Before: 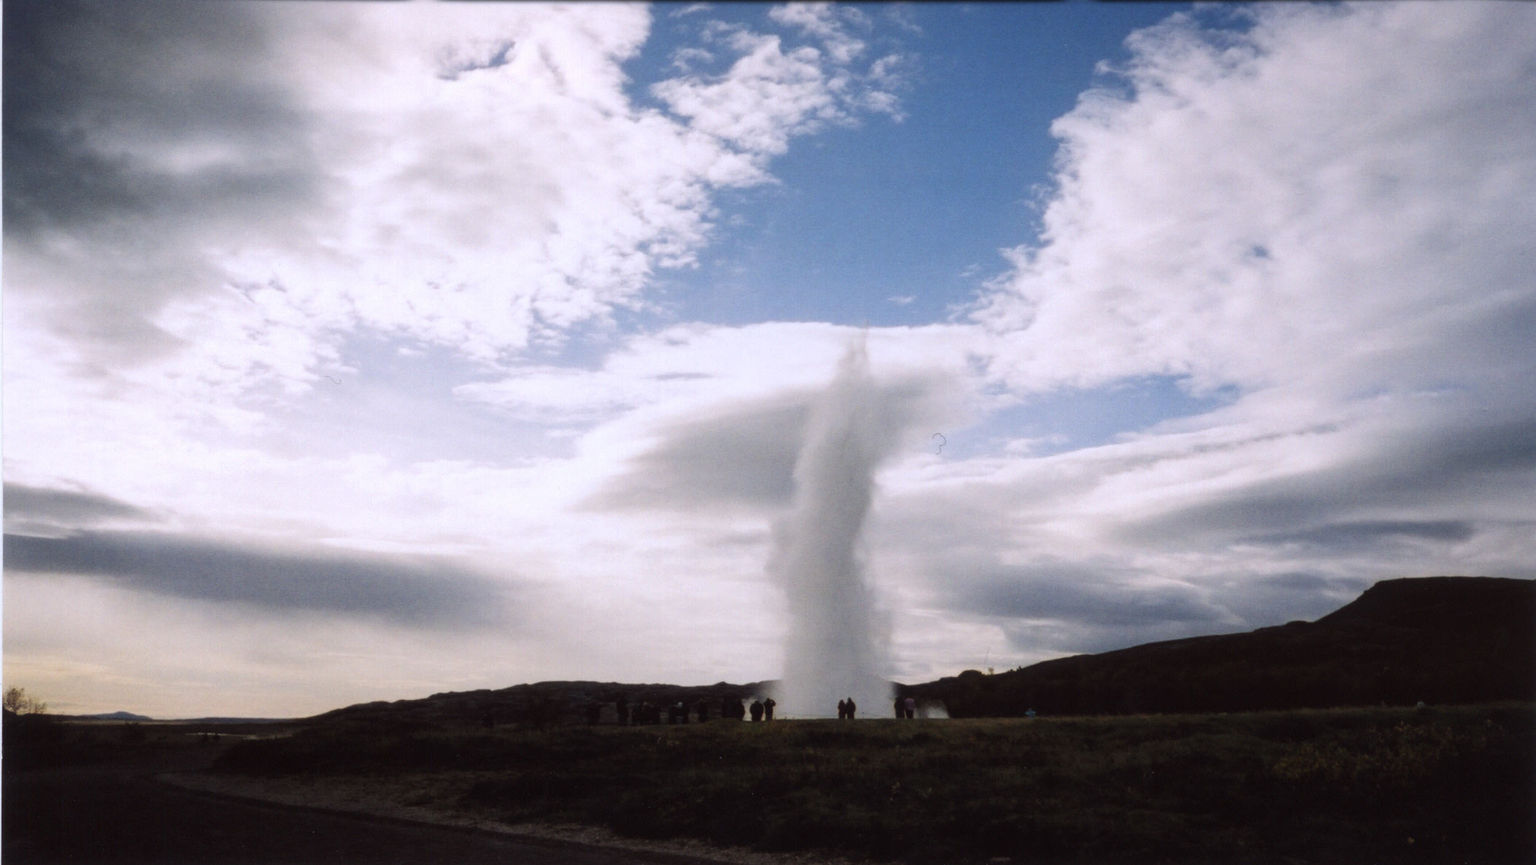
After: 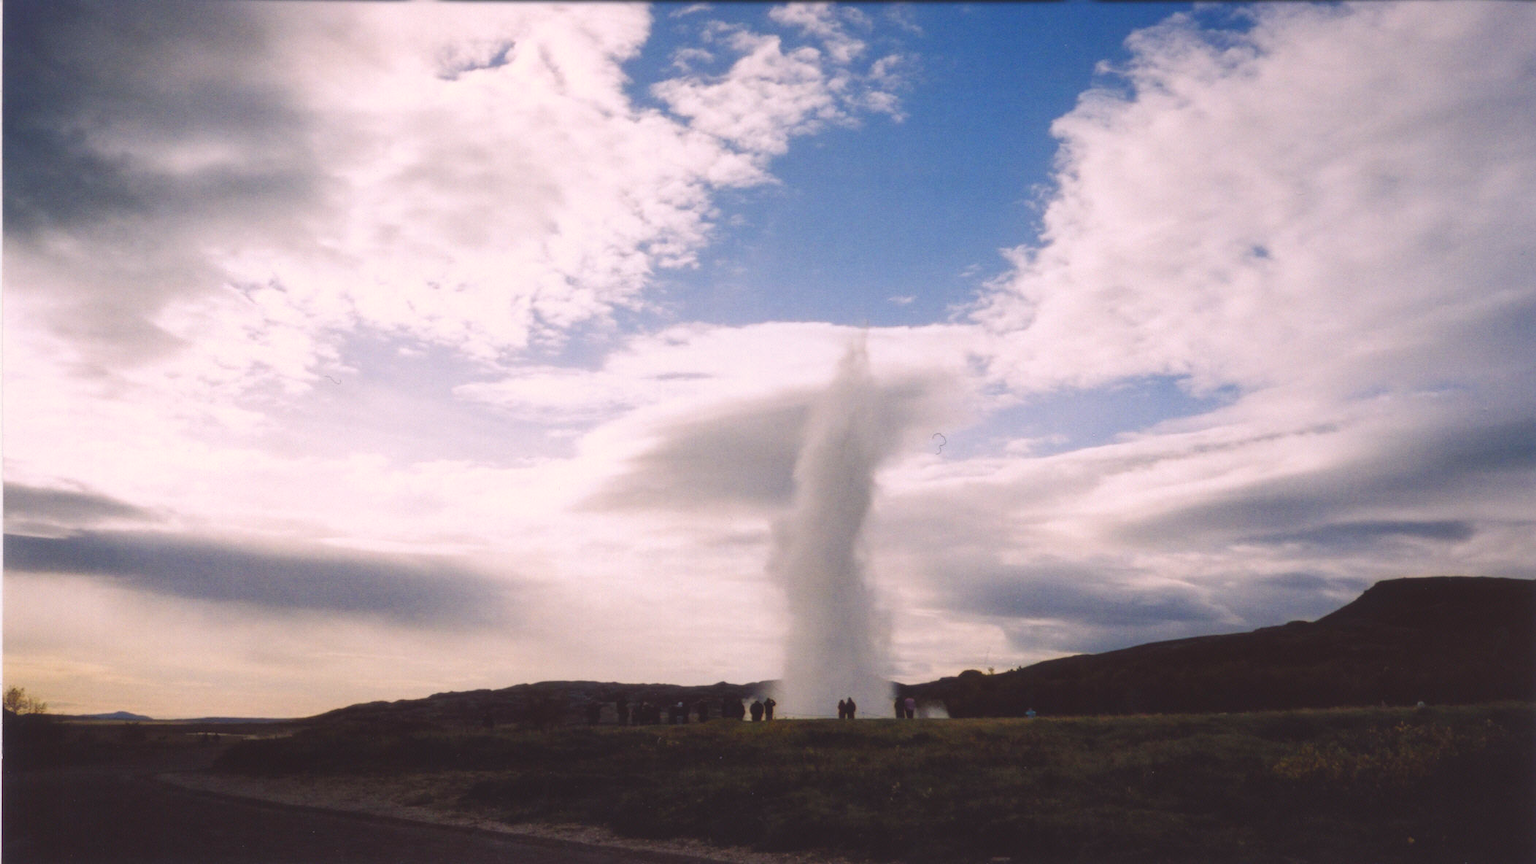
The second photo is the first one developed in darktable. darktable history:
color balance rgb: shadows lift › chroma 2%, shadows lift › hue 247.2°, power › chroma 0.3%, power › hue 25.2°, highlights gain › chroma 3%, highlights gain › hue 60°, global offset › luminance 0.75%, perceptual saturation grading › global saturation 20%, perceptual saturation grading › highlights -20%, perceptual saturation grading › shadows 30%, global vibrance 20%
shadows and highlights: shadows 43.06, highlights 6.94
